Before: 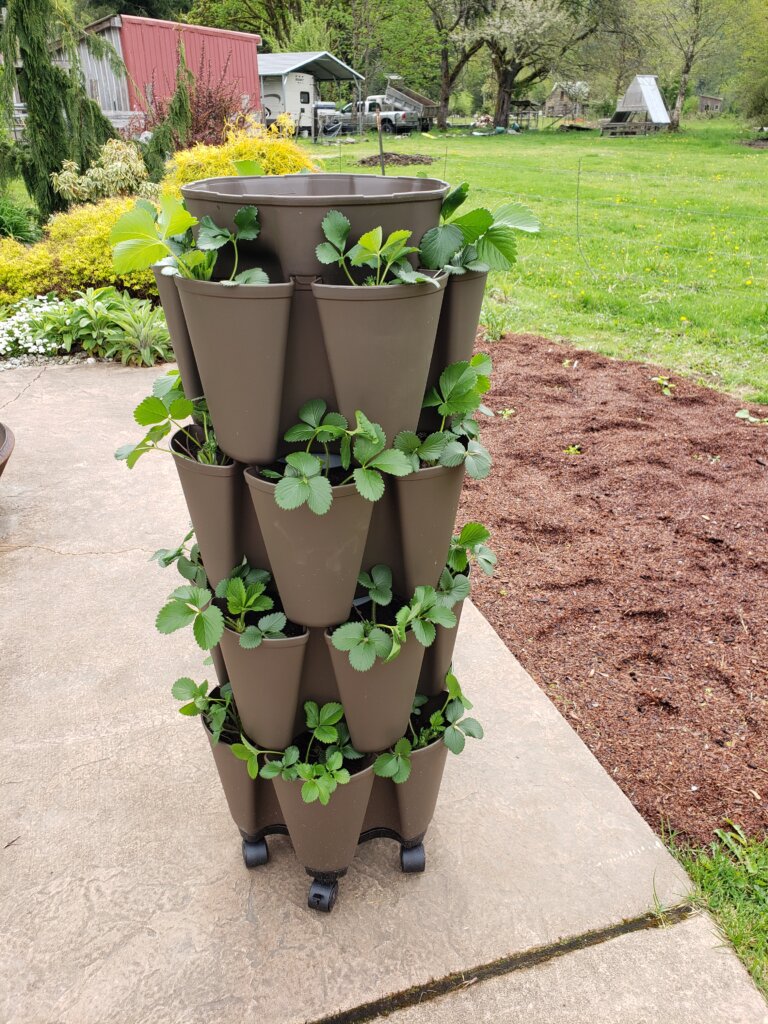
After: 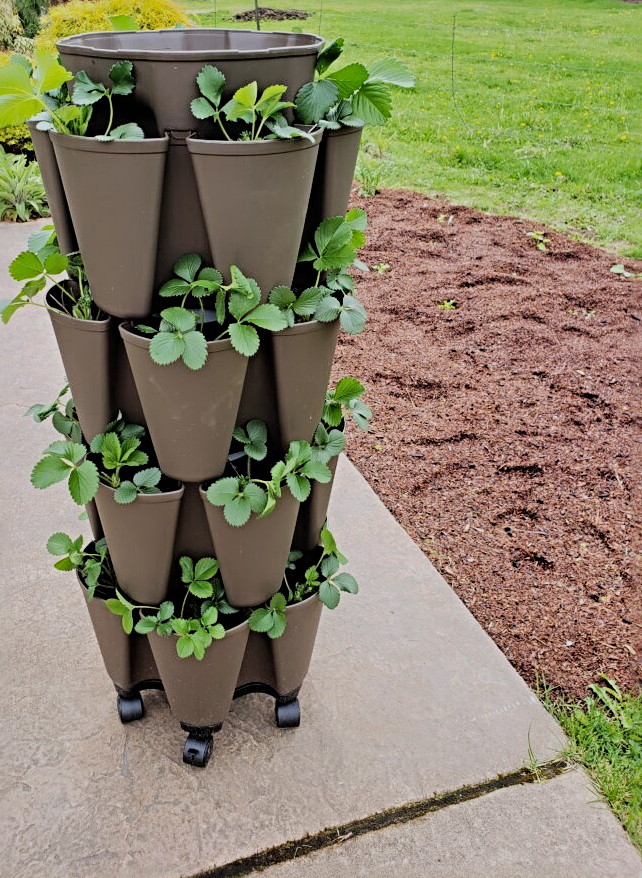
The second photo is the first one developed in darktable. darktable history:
crop: left 16.315%, top 14.246%
sharpen: radius 4.883
filmic rgb: black relative exposure -7.15 EV, white relative exposure 5.36 EV, hardness 3.02, color science v6 (2022)
velvia: strength 10%
shadows and highlights: shadows 53, soften with gaussian
white balance: red 0.976, blue 1.04
